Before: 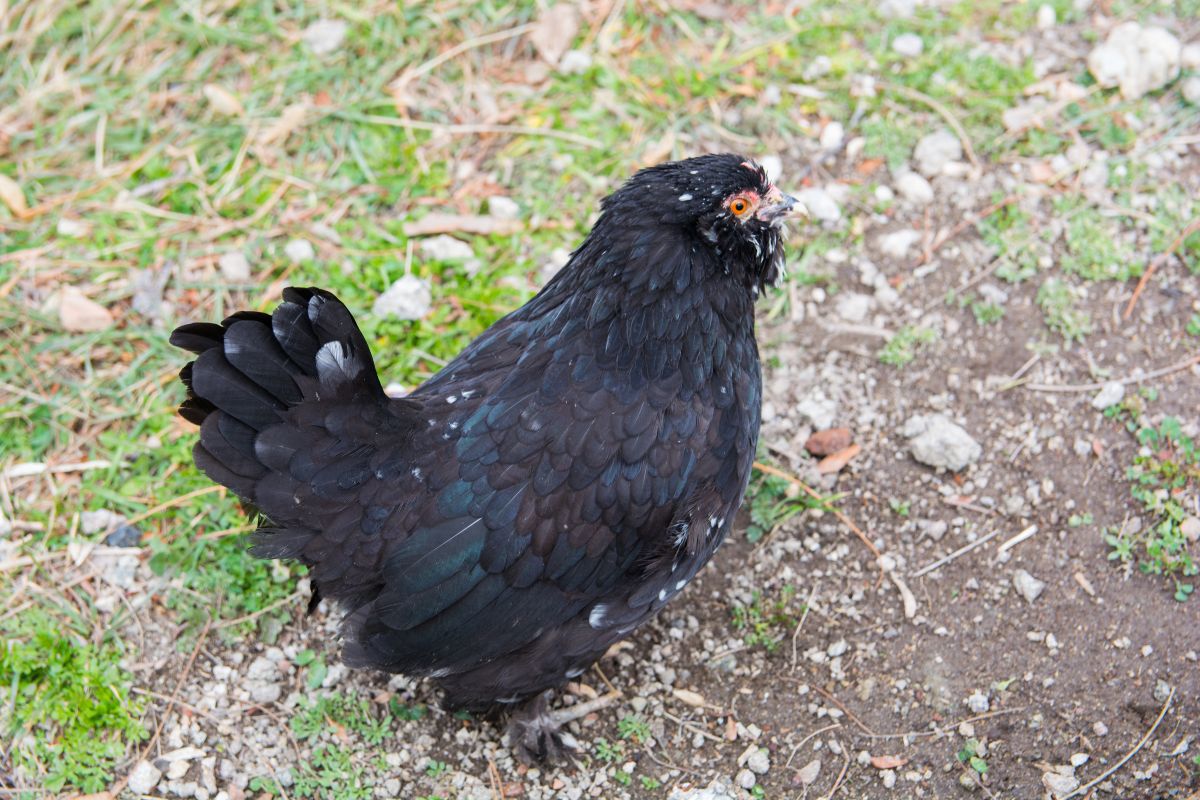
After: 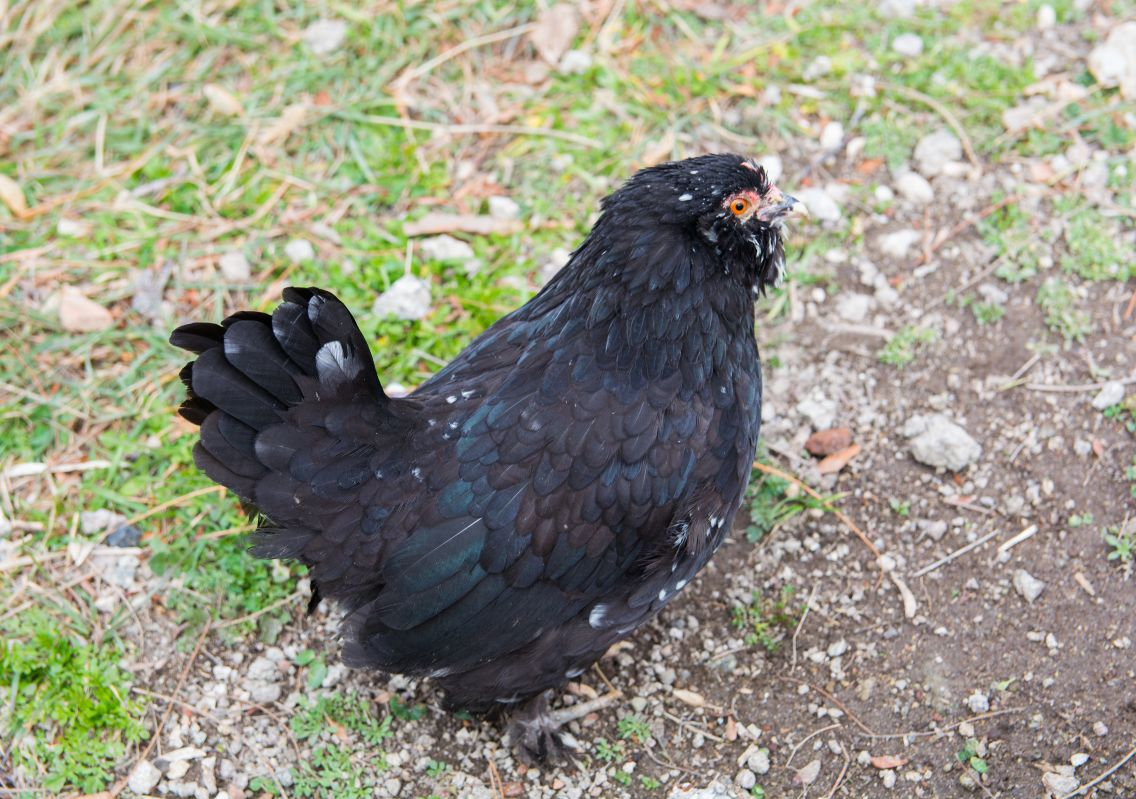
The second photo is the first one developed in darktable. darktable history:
crop and rotate: left 0%, right 5.333%
